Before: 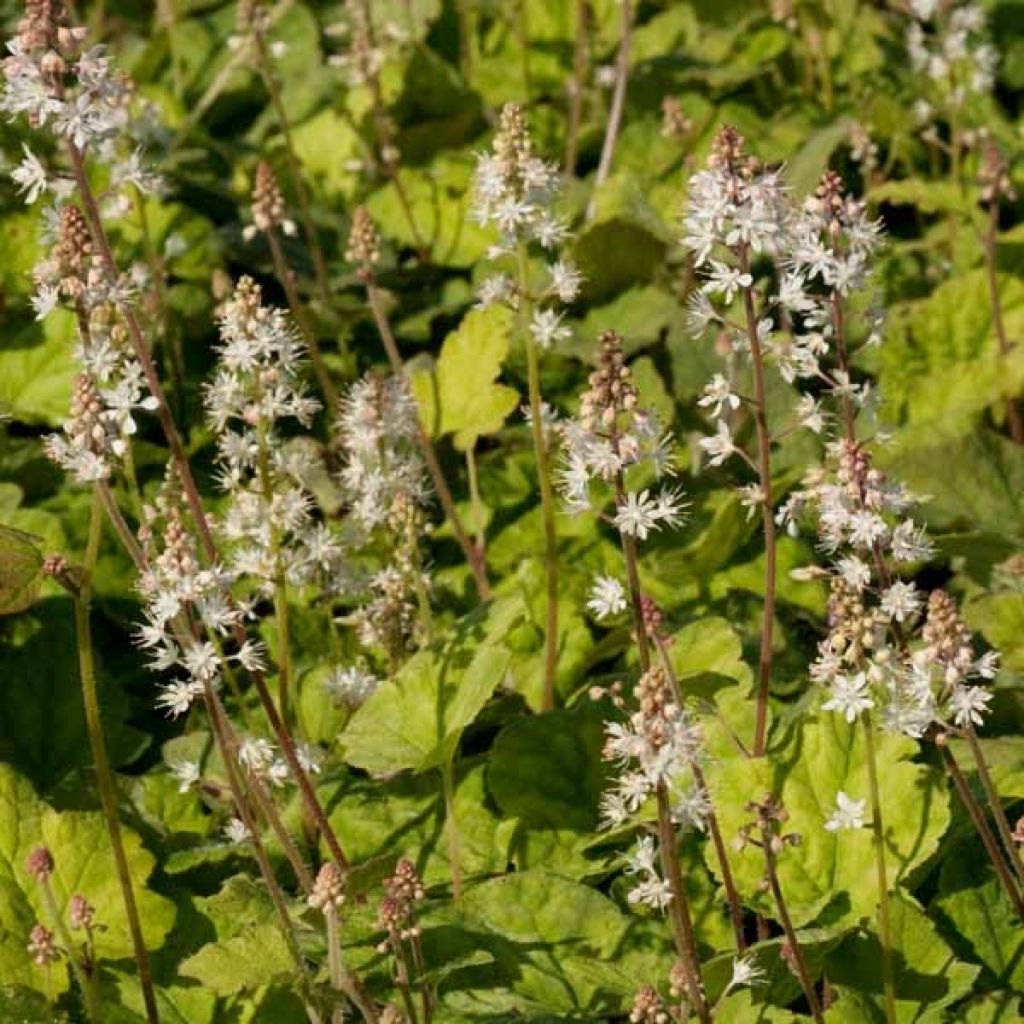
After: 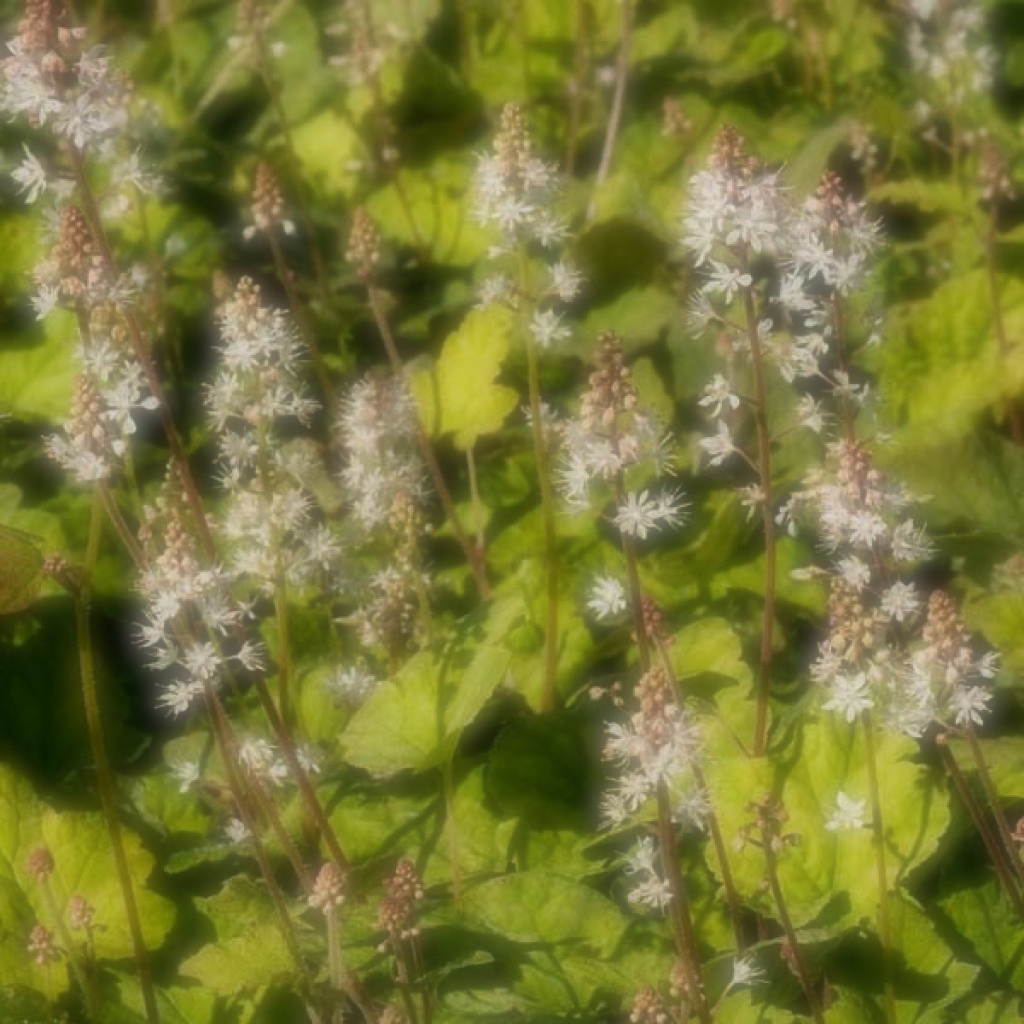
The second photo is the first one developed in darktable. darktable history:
exposure: exposure -0.151 EV, compensate highlight preservation false
shadows and highlights: shadows -24.28, highlights 49.77, soften with gaussian
soften: on, module defaults
